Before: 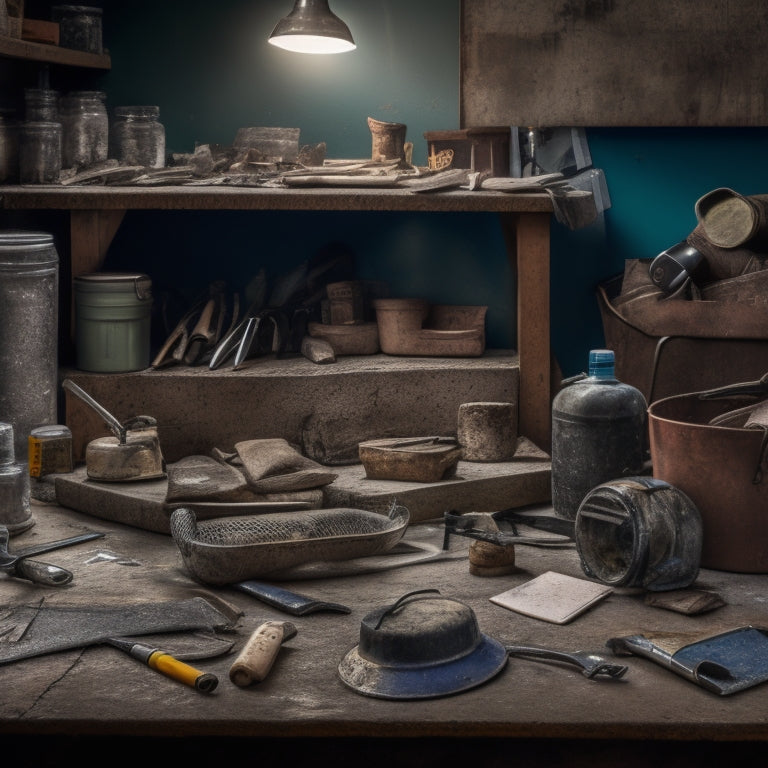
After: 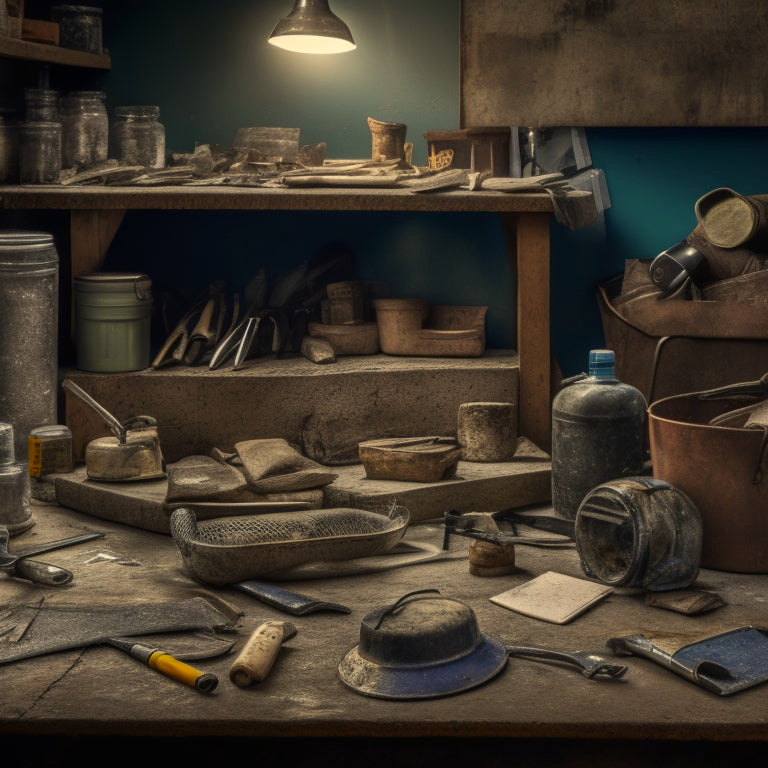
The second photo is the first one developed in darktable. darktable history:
color correction: highlights a* 2.39, highlights b* 23.04
